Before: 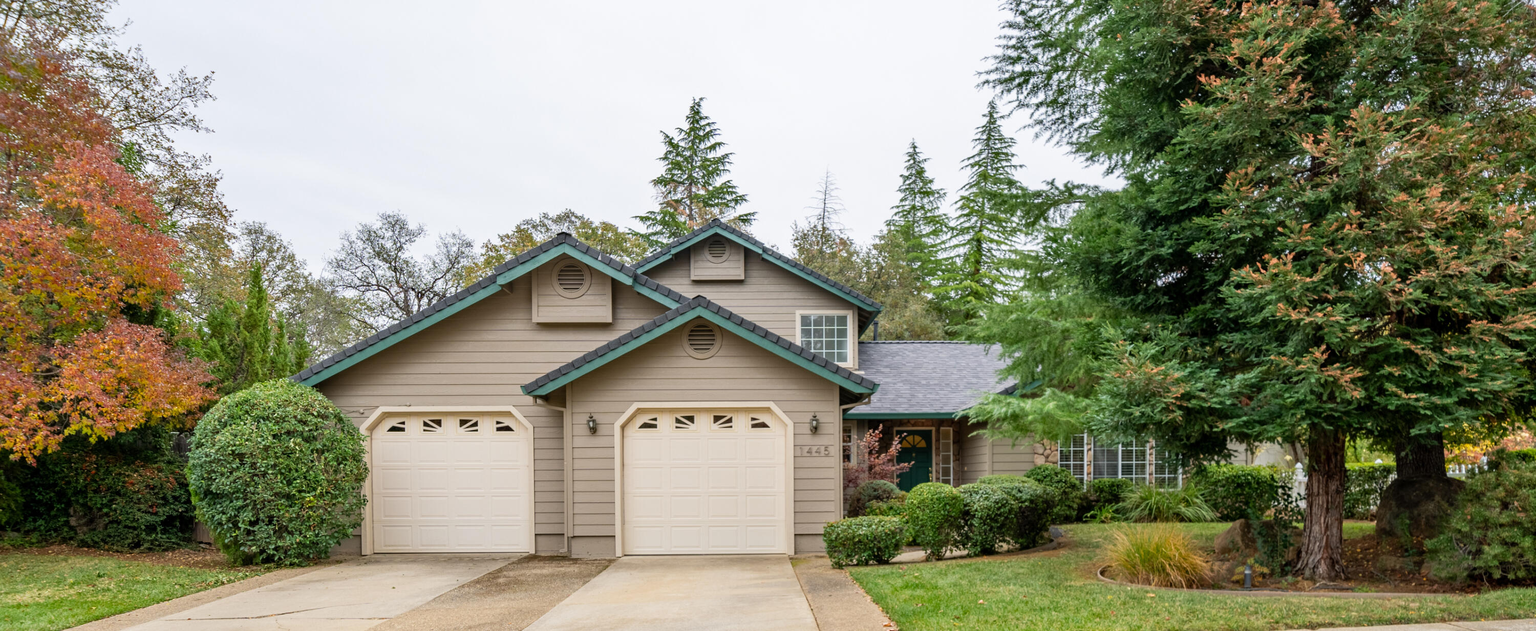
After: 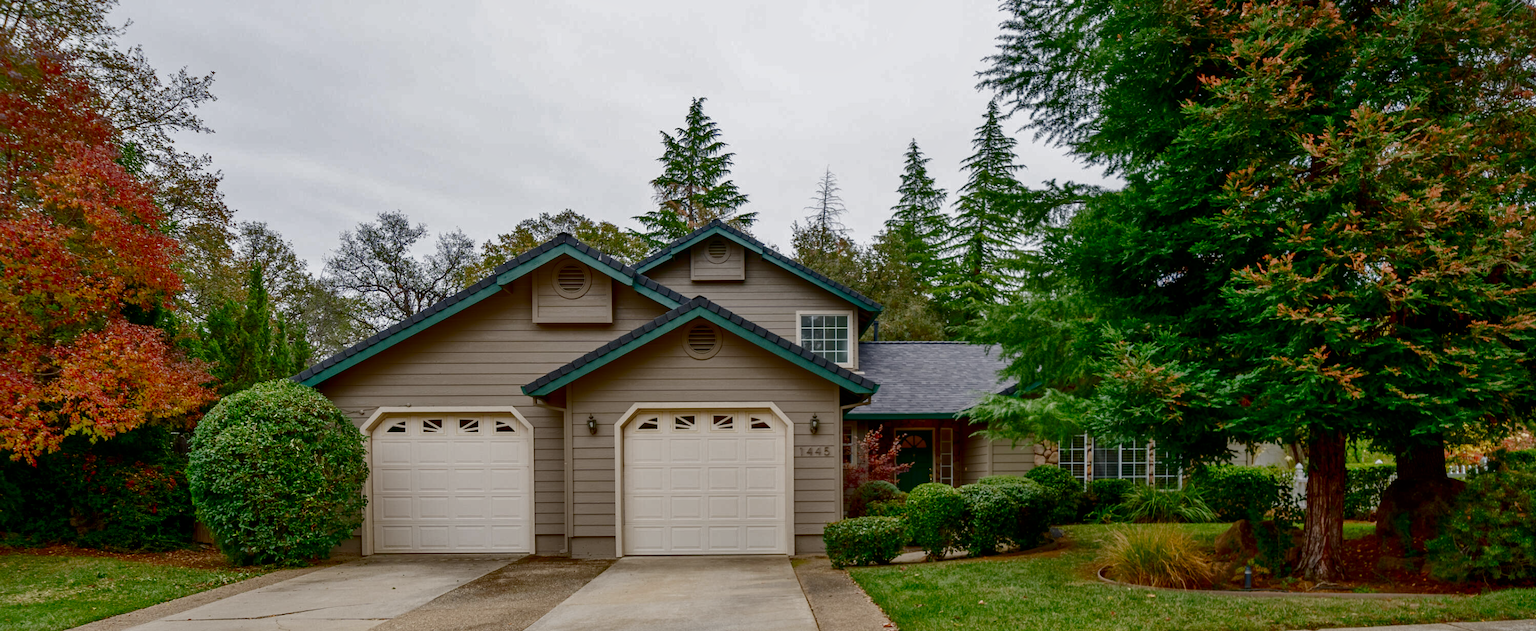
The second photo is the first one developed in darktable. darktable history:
shadows and highlights: on, module defaults
color balance rgb: shadows fall-off 101.695%, perceptual saturation grading › global saturation 20%, perceptual saturation grading › highlights -50.265%, perceptual saturation grading › shadows 31.159%, mask middle-gray fulcrum 22.005%
contrast brightness saturation: brightness -0.536
